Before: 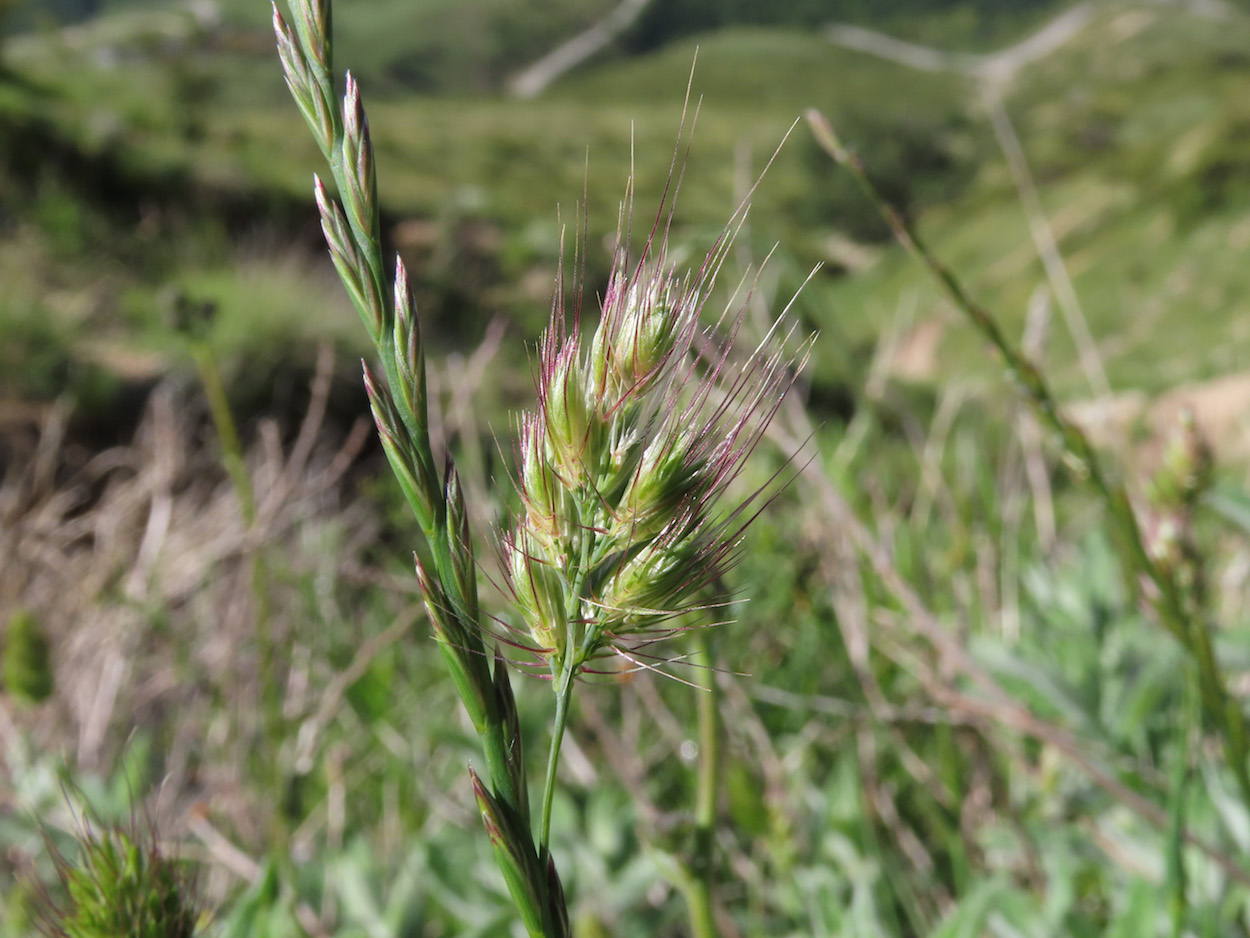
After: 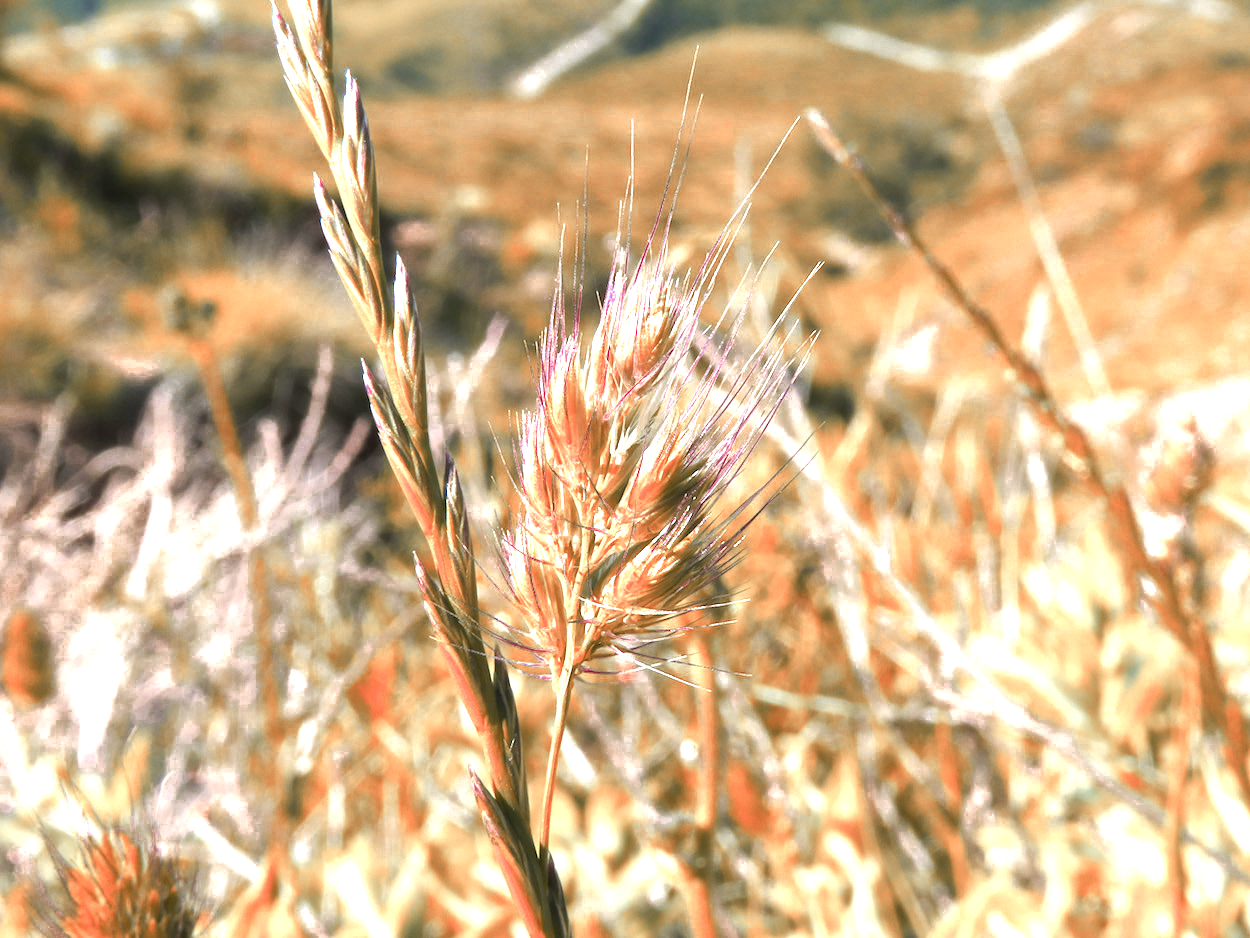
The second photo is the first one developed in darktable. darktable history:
exposure: black level correction 0.001, exposure 1.822 EV, compensate exposure bias true, compensate highlight preservation false
color zones: curves: ch0 [(0.006, 0.385) (0.143, 0.563) (0.243, 0.321) (0.352, 0.464) (0.516, 0.456) (0.625, 0.5) (0.75, 0.5) (0.875, 0.5)]; ch1 [(0, 0.5) (0.134, 0.504) (0.246, 0.463) (0.421, 0.515) (0.5, 0.56) (0.625, 0.5) (0.75, 0.5) (0.875, 0.5)]; ch2 [(0, 0.5) (0.131, 0.426) (0.307, 0.289) (0.38, 0.188) (0.513, 0.216) (0.625, 0.548) (0.75, 0.468) (0.838, 0.396) (0.971, 0.311)]
